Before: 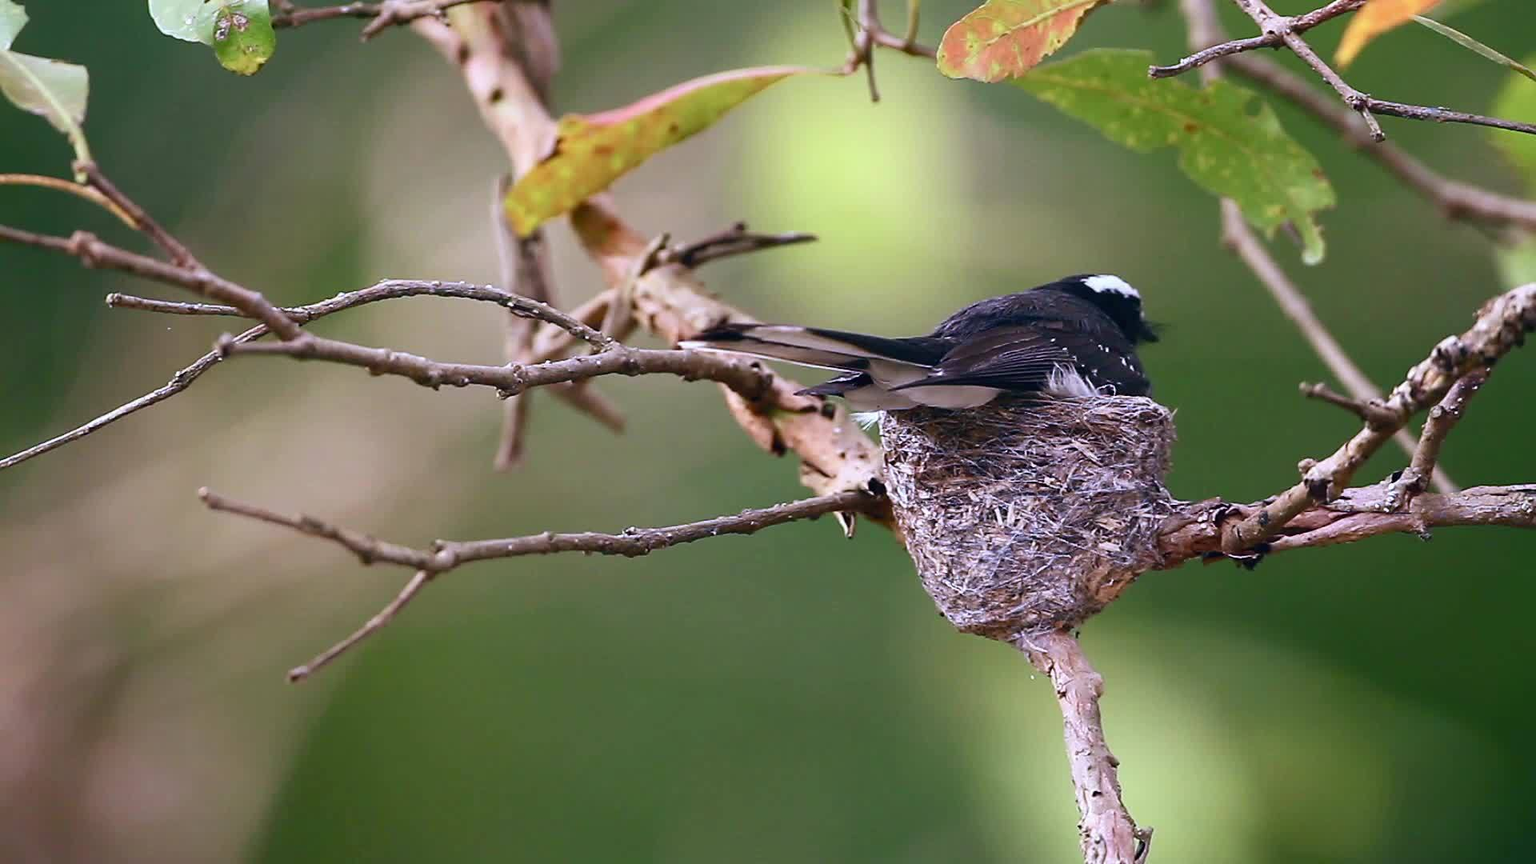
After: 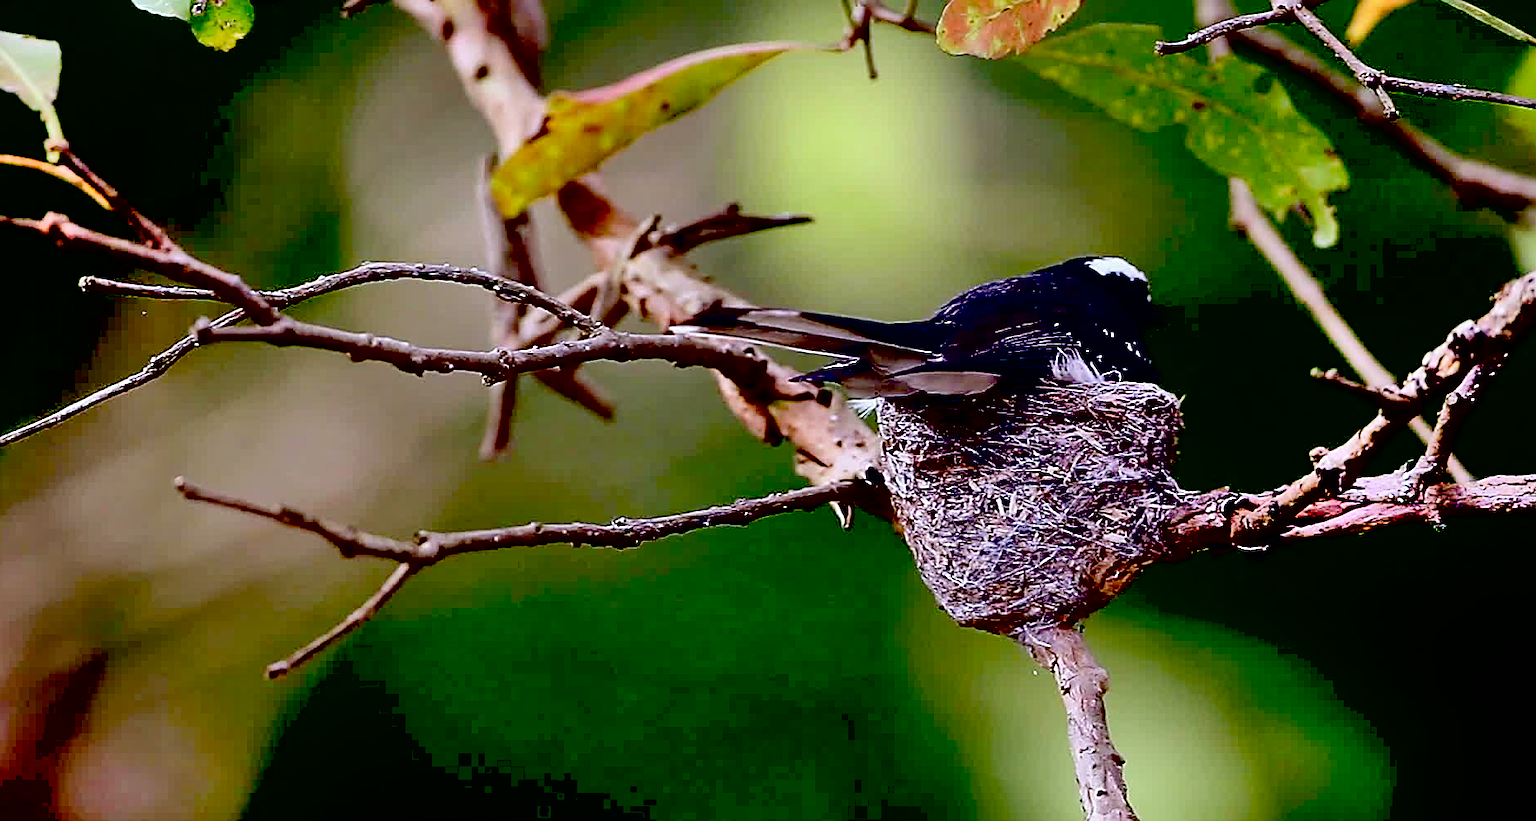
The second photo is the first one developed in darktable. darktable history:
exposure: black level correction 0.099, exposure -0.093 EV, compensate highlight preservation false
contrast brightness saturation: saturation -0.063
sharpen: on, module defaults
crop: left 1.973%, top 3.013%, right 1.11%, bottom 4.827%
shadows and highlights: soften with gaussian
